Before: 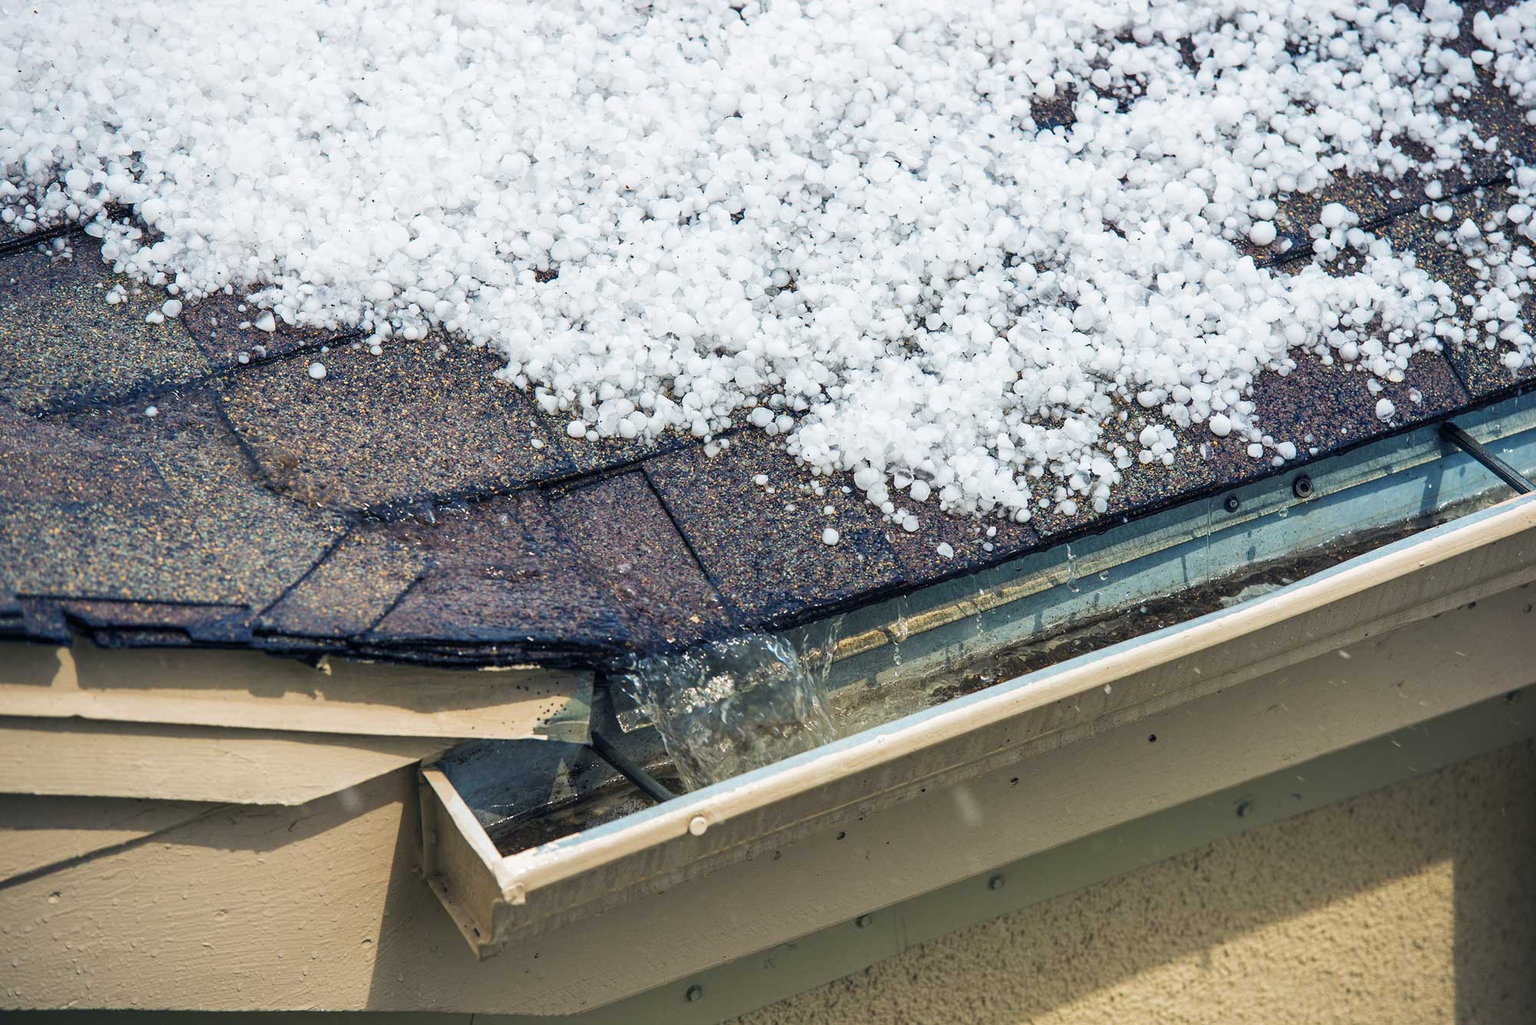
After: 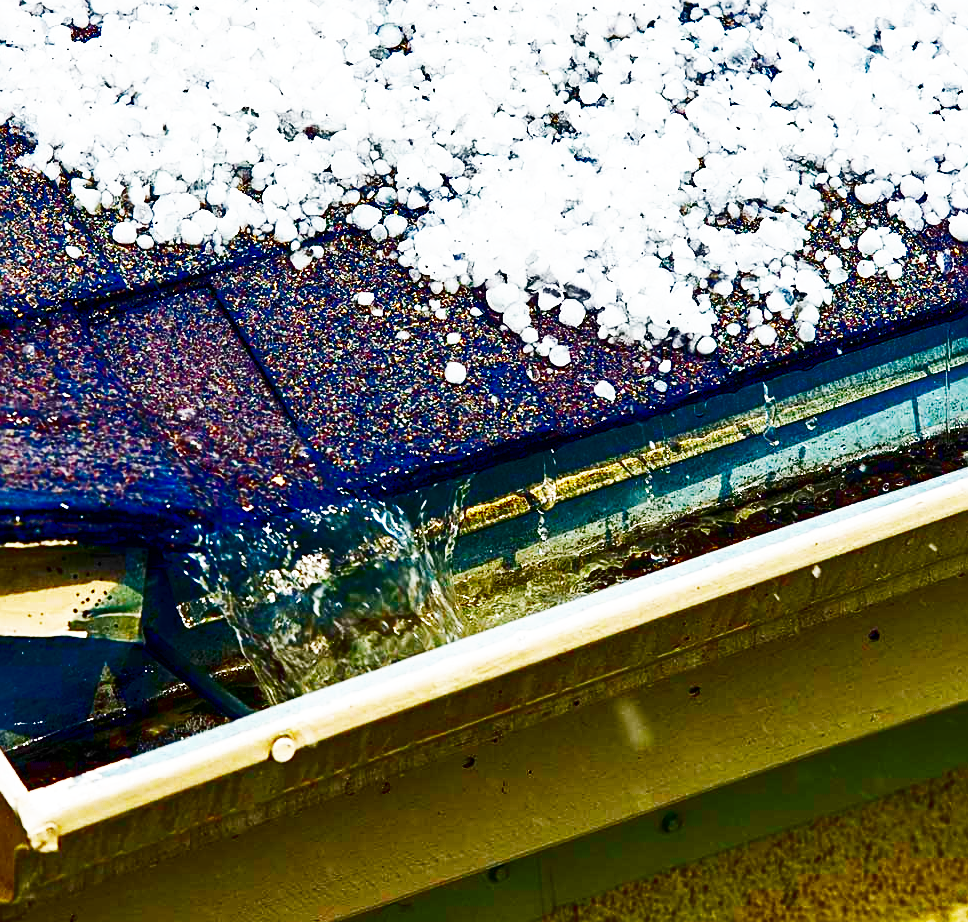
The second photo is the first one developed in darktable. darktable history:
base curve: curves: ch0 [(0, 0) (0.012, 0.01) (0.073, 0.168) (0.31, 0.711) (0.645, 0.957) (1, 1)], preserve colors none
contrast brightness saturation: brightness -0.987, saturation 0.995
color balance rgb: highlights gain › luminance 14.837%, perceptual saturation grading › global saturation 30.287%, global vibrance 14.599%
crop: left 31.311%, top 24.477%, right 20.271%, bottom 6.421%
tone equalizer: edges refinement/feathering 500, mask exposure compensation -1.57 EV, preserve details no
sharpen: on, module defaults
